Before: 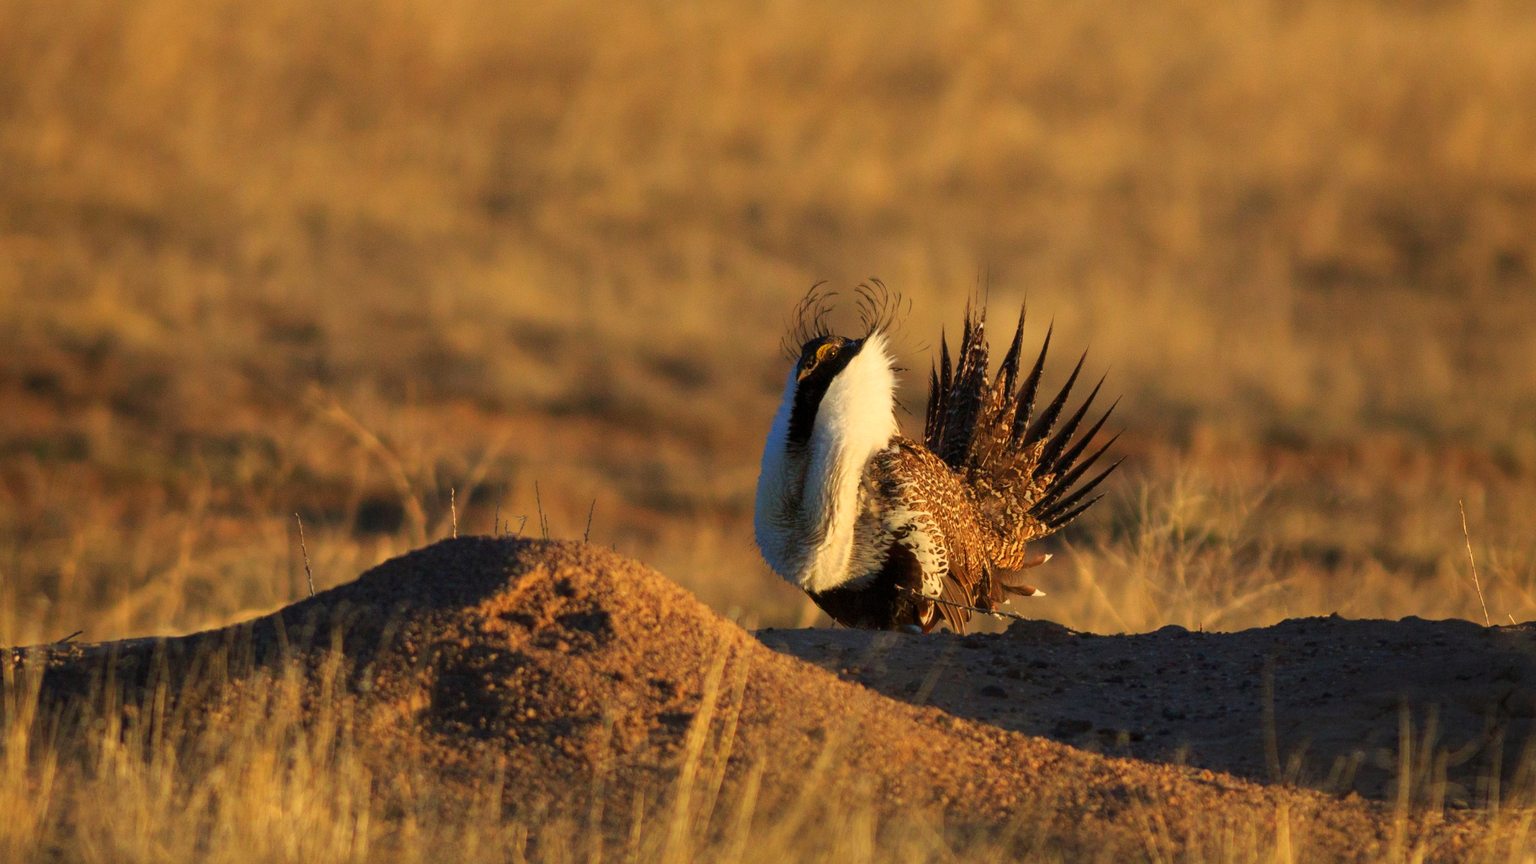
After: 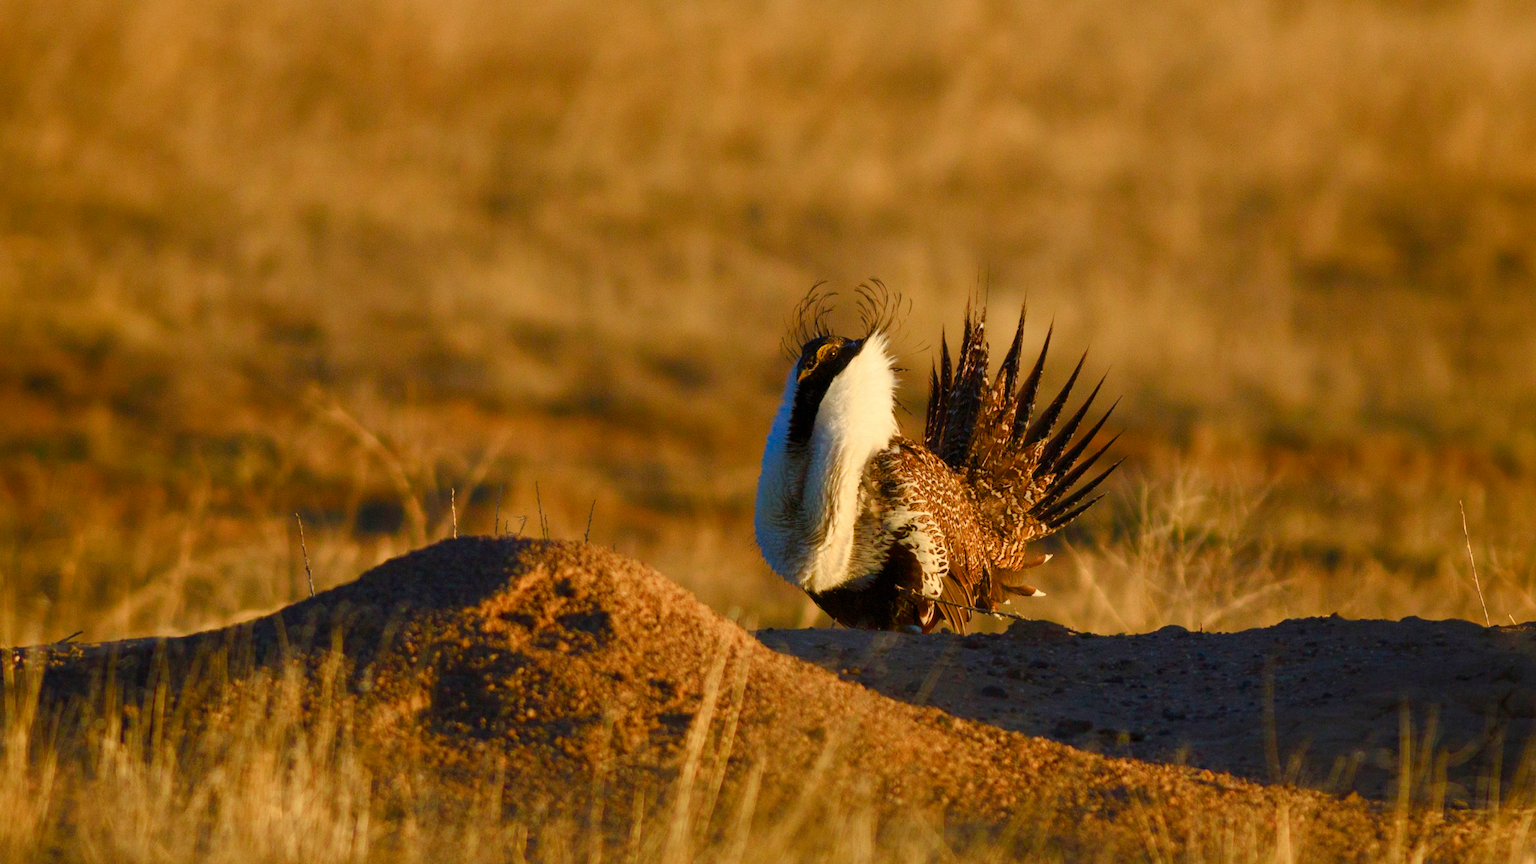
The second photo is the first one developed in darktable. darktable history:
color balance rgb: linear chroma grading › global chroma 15.228%, perceptual saturation grading › global saturation 20%, perceptual saturation grading › highlights -49.055%, perceptual saturation grading › shadows 23.918%
